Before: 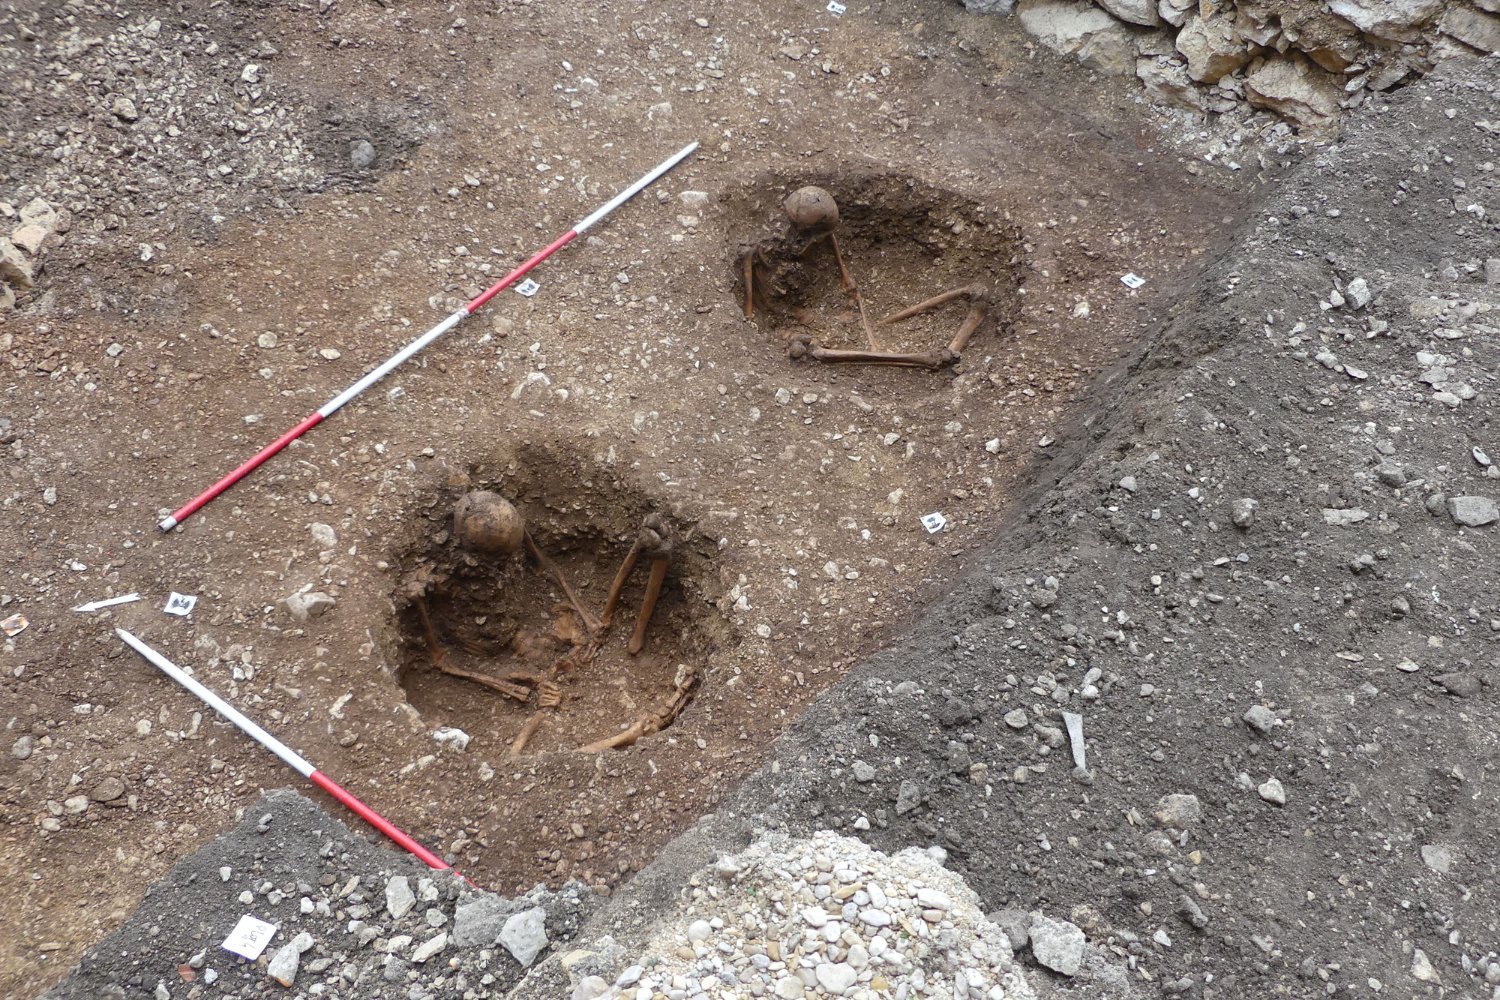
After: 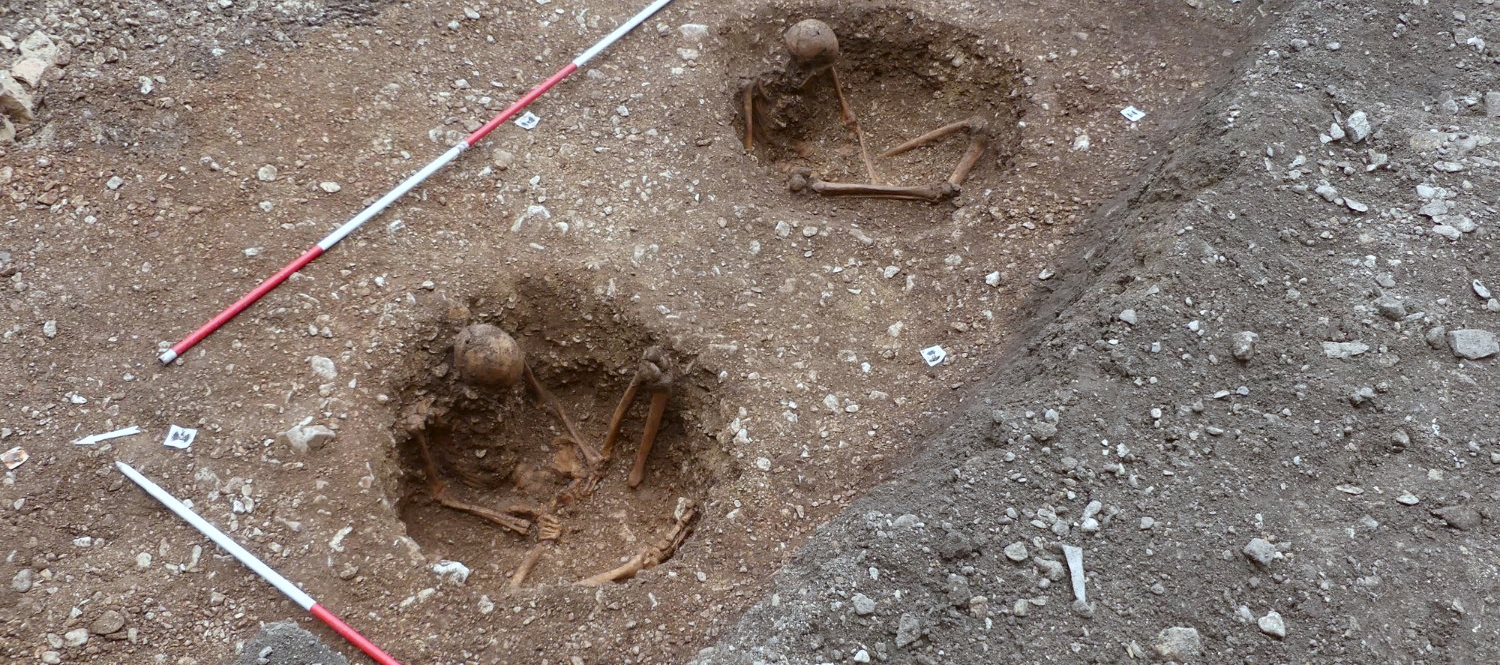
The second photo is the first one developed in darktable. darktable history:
crop: top 16.727%, bottom 16.727%
color correction: highlights a* -3.28, highlights b* -6.24, shadows a* 3.1, shadows b* 5.19
